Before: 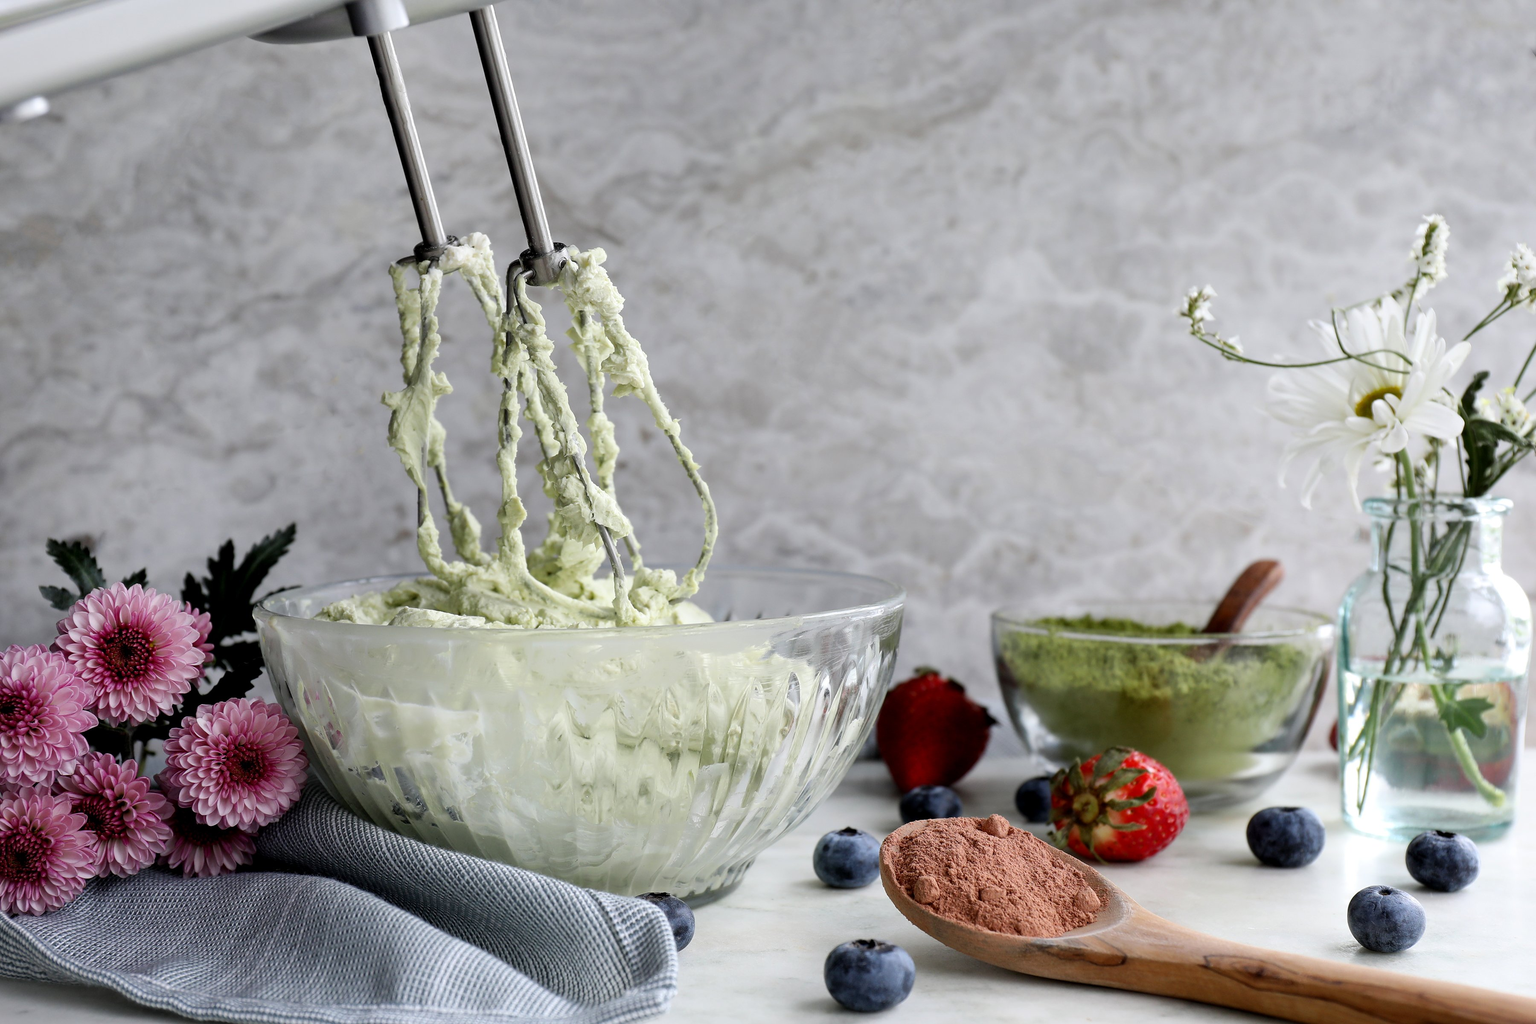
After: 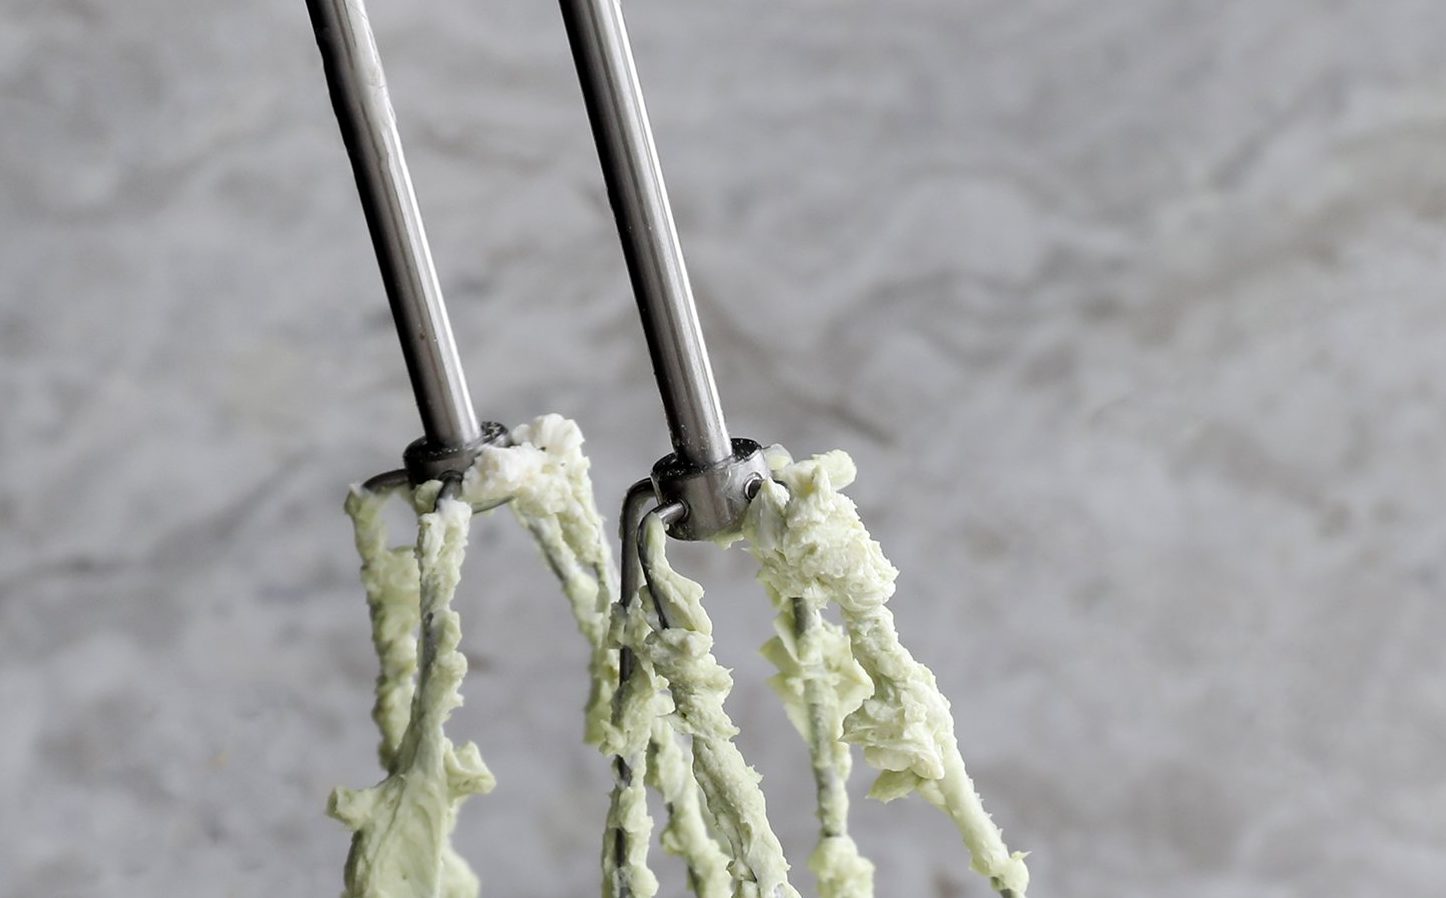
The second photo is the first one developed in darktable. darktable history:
crop: left 15.735%, top 5.437%, right 44.076%, bottom 57.141%
